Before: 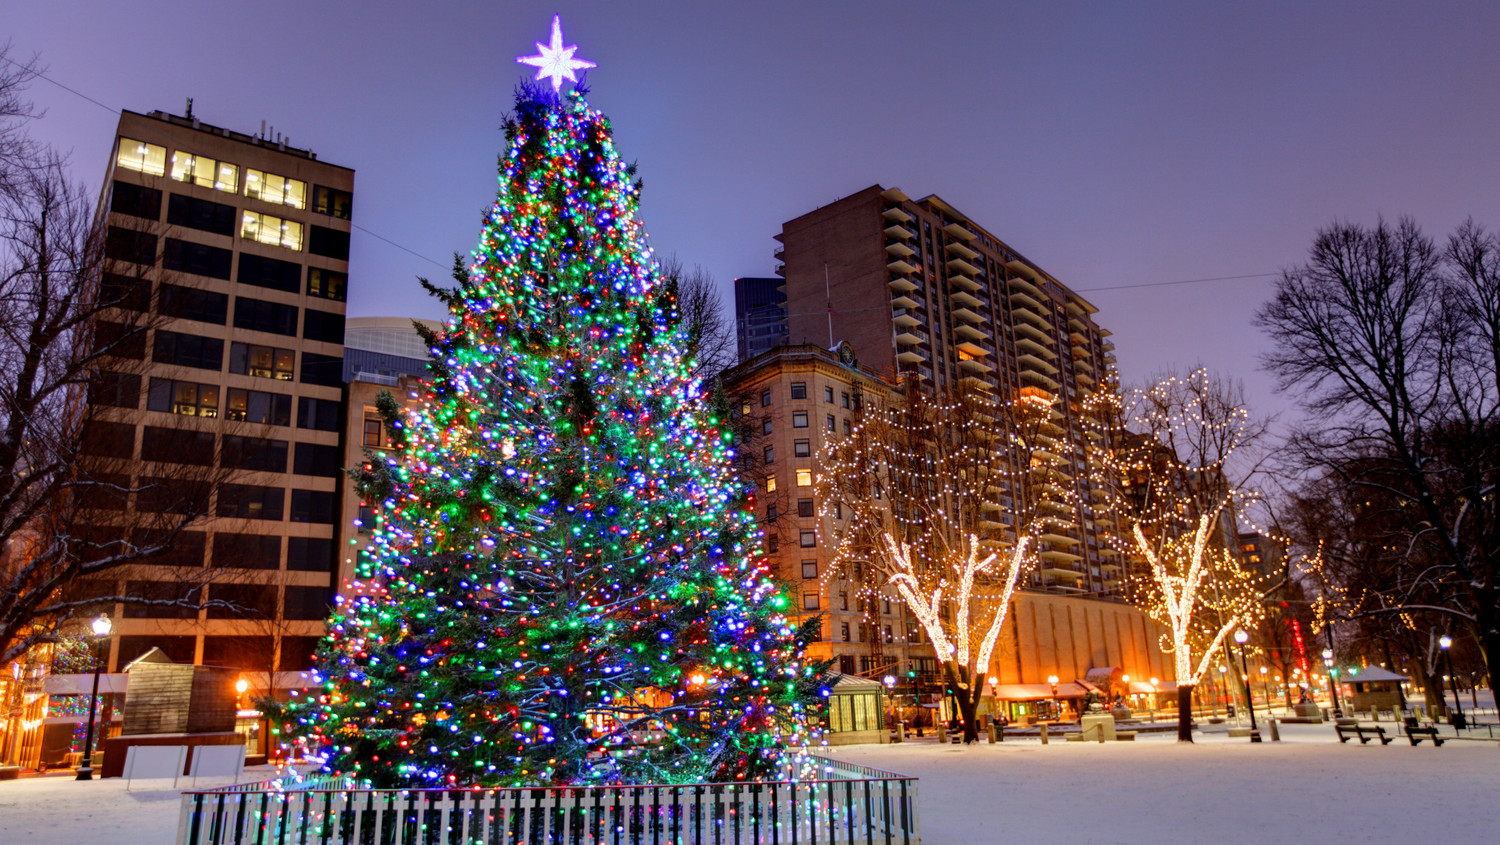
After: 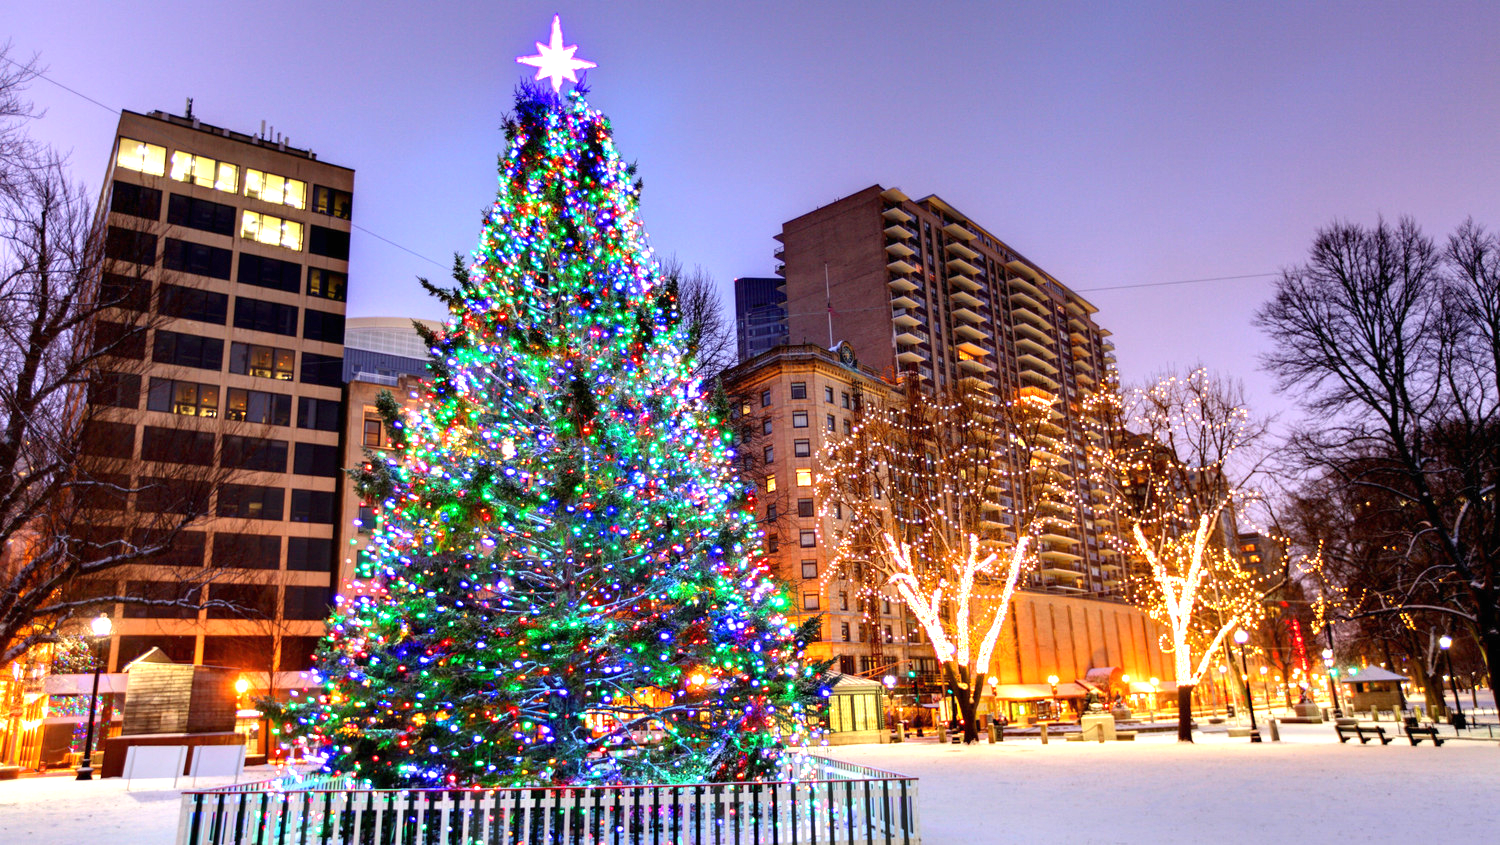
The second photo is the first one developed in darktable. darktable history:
exposure: black level correction 0, exposure 1.1 EV, compensate exposure bias true, compensate highlight preservation false
tone equalizer: on, module defaults
